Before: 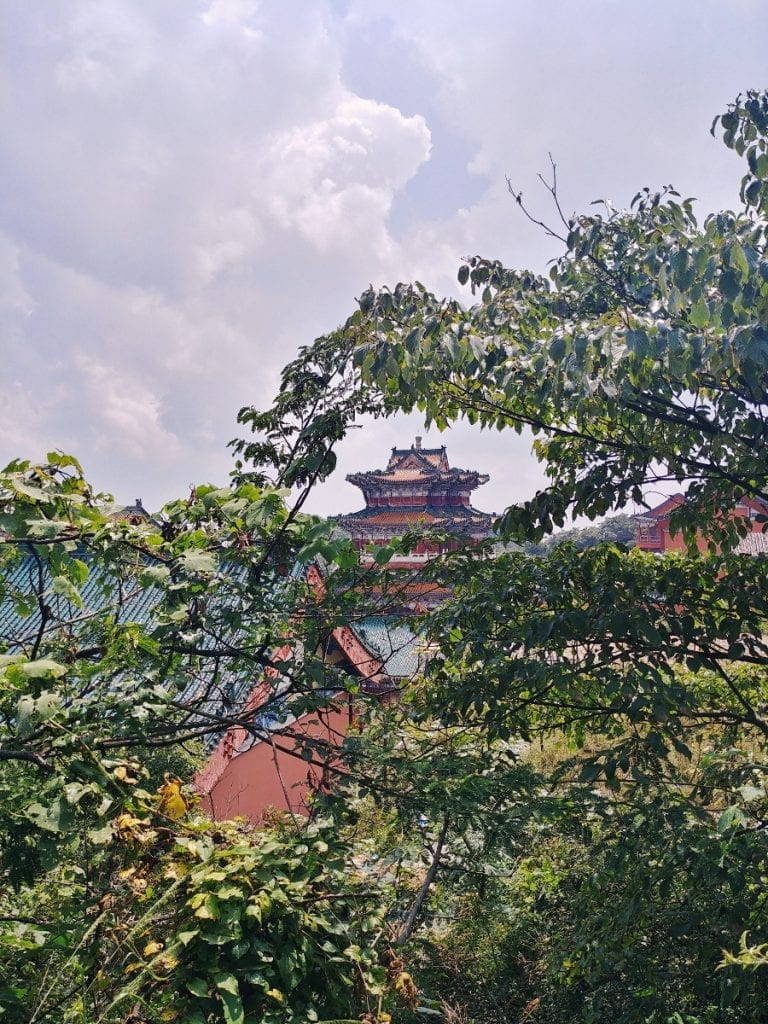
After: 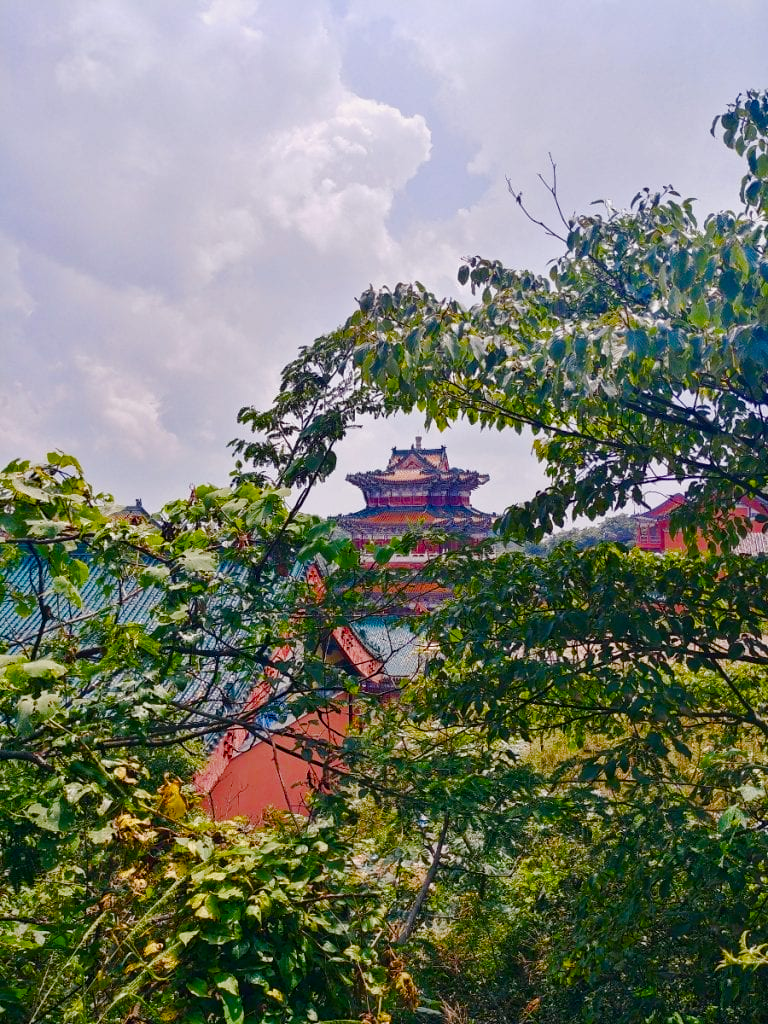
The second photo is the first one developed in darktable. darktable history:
color balance rgb: linear chroma grading › shadows 9.893%, linear chroma grading › highlights 10.71%, linear chroma grading › global chroma 14.934%, linear chroma grading › mid-tones 14.85%, perceptual saturation grading › global saturation 24.844%, perceptual saturation grading › highlights -51.022%, perceptual saturation grading › mid-tones 18.991%, perceptual saturation grading › shadows 61.698%
exposure: exposure -0.111 EV, compensate highlight preservation false
